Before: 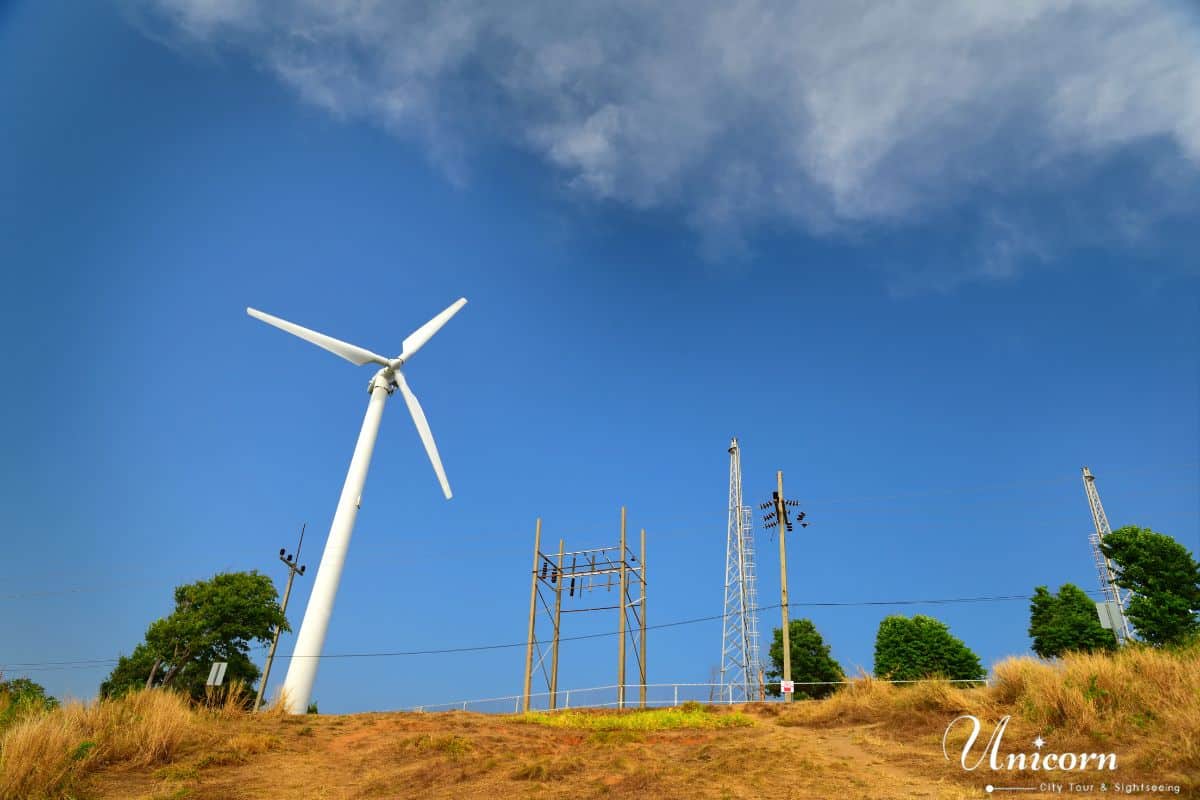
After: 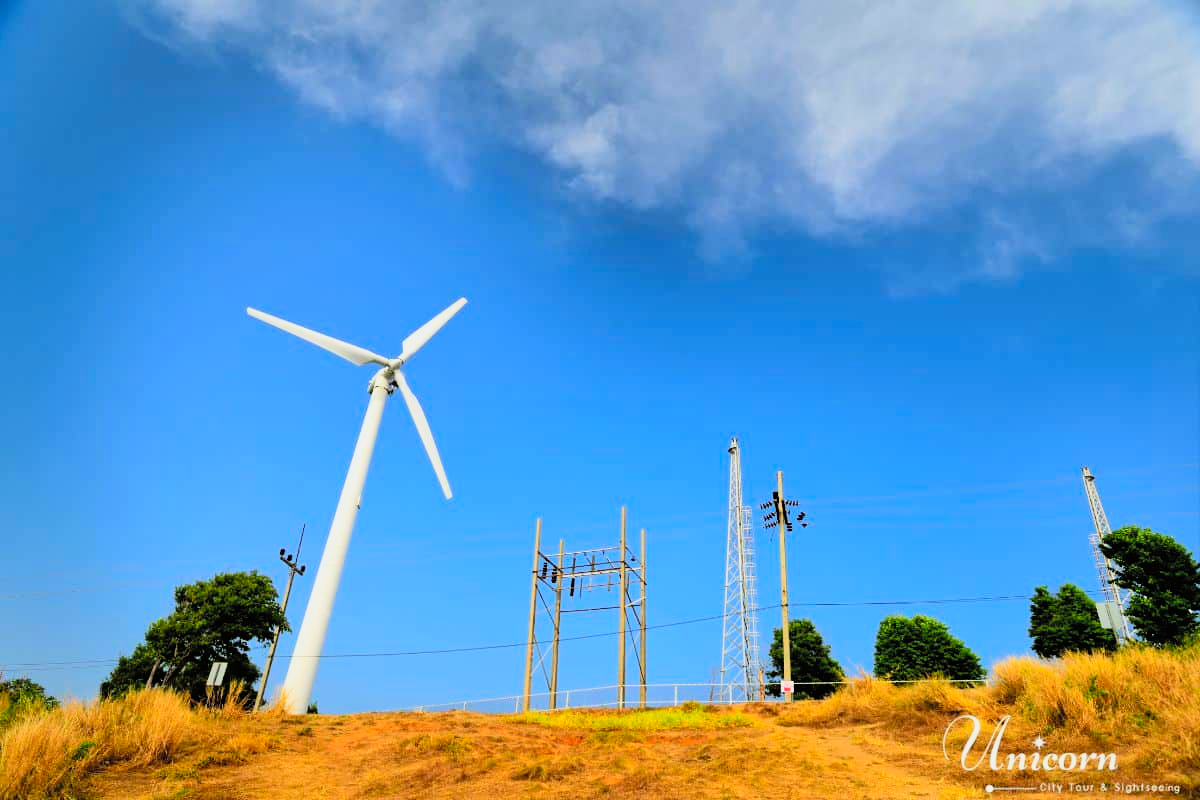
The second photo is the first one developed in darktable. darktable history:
contrast brightness saturation: contrast 0.07, brightness 0.18, saturation 0.4
filmic rgb: black relative exposure -5 EV, hardness 2.88, contrast 1.5
